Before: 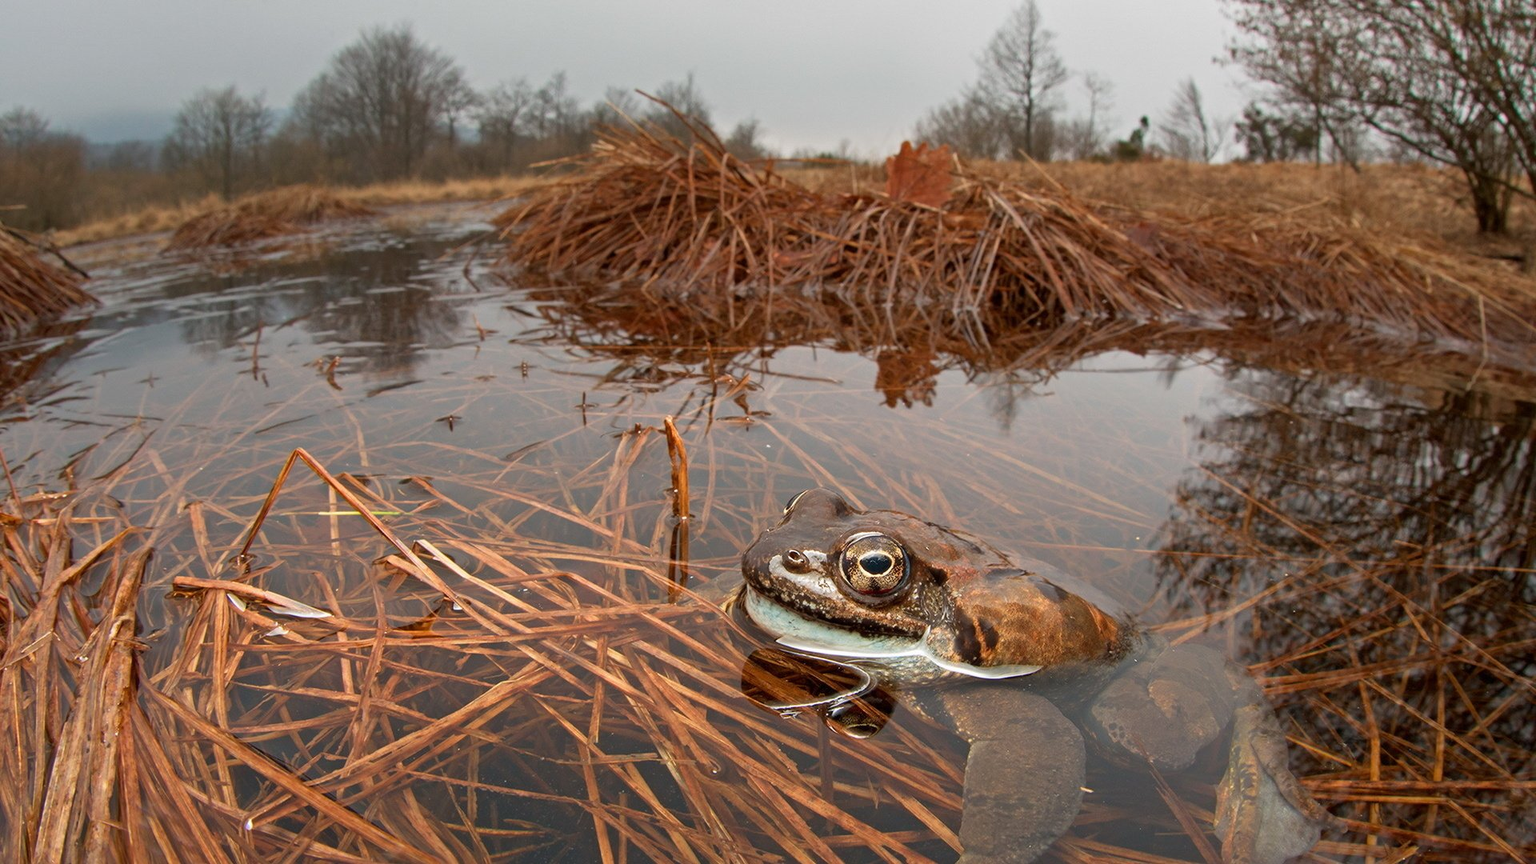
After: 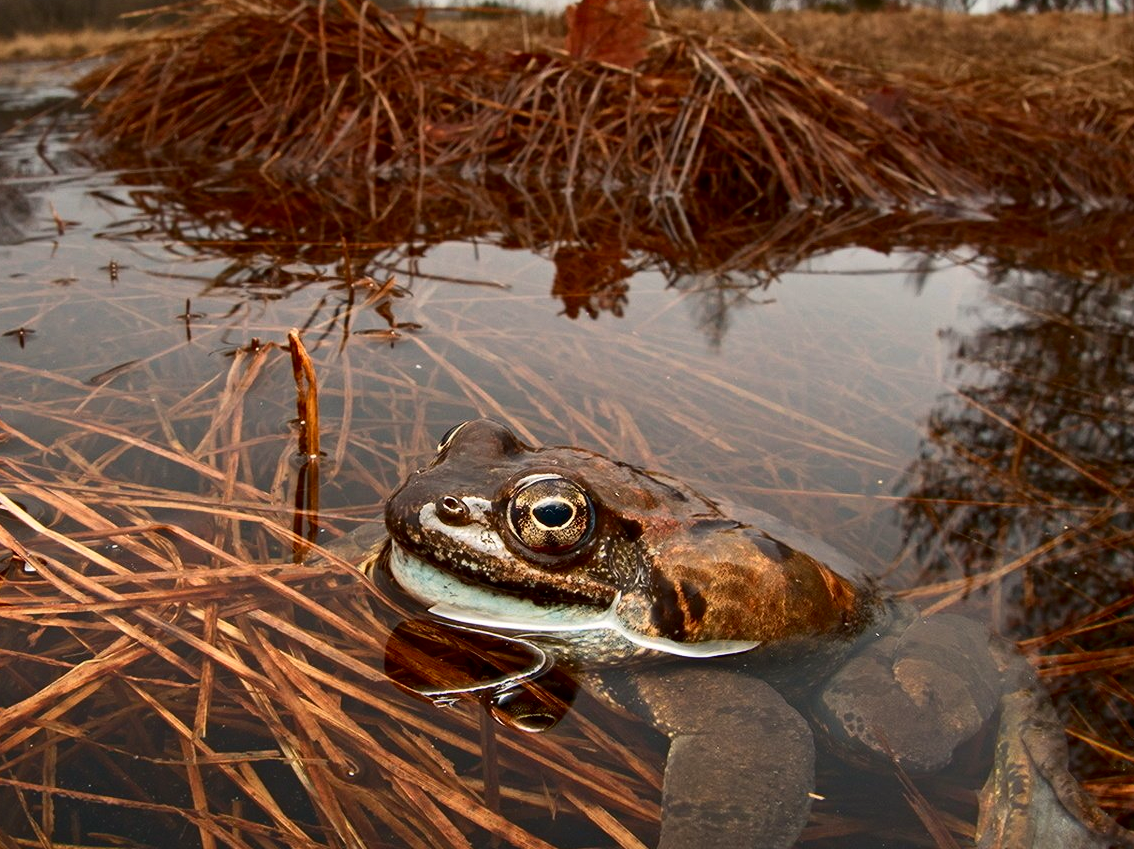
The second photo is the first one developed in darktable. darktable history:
white balance: red 1.009, blue 0.985
contrast brightness saturation: contrast 0.2, brightness -0.11, saturation 0.1
crop and rotate: left 28.256%, top 17.734%, right 12.656%, bottom 3.573%
